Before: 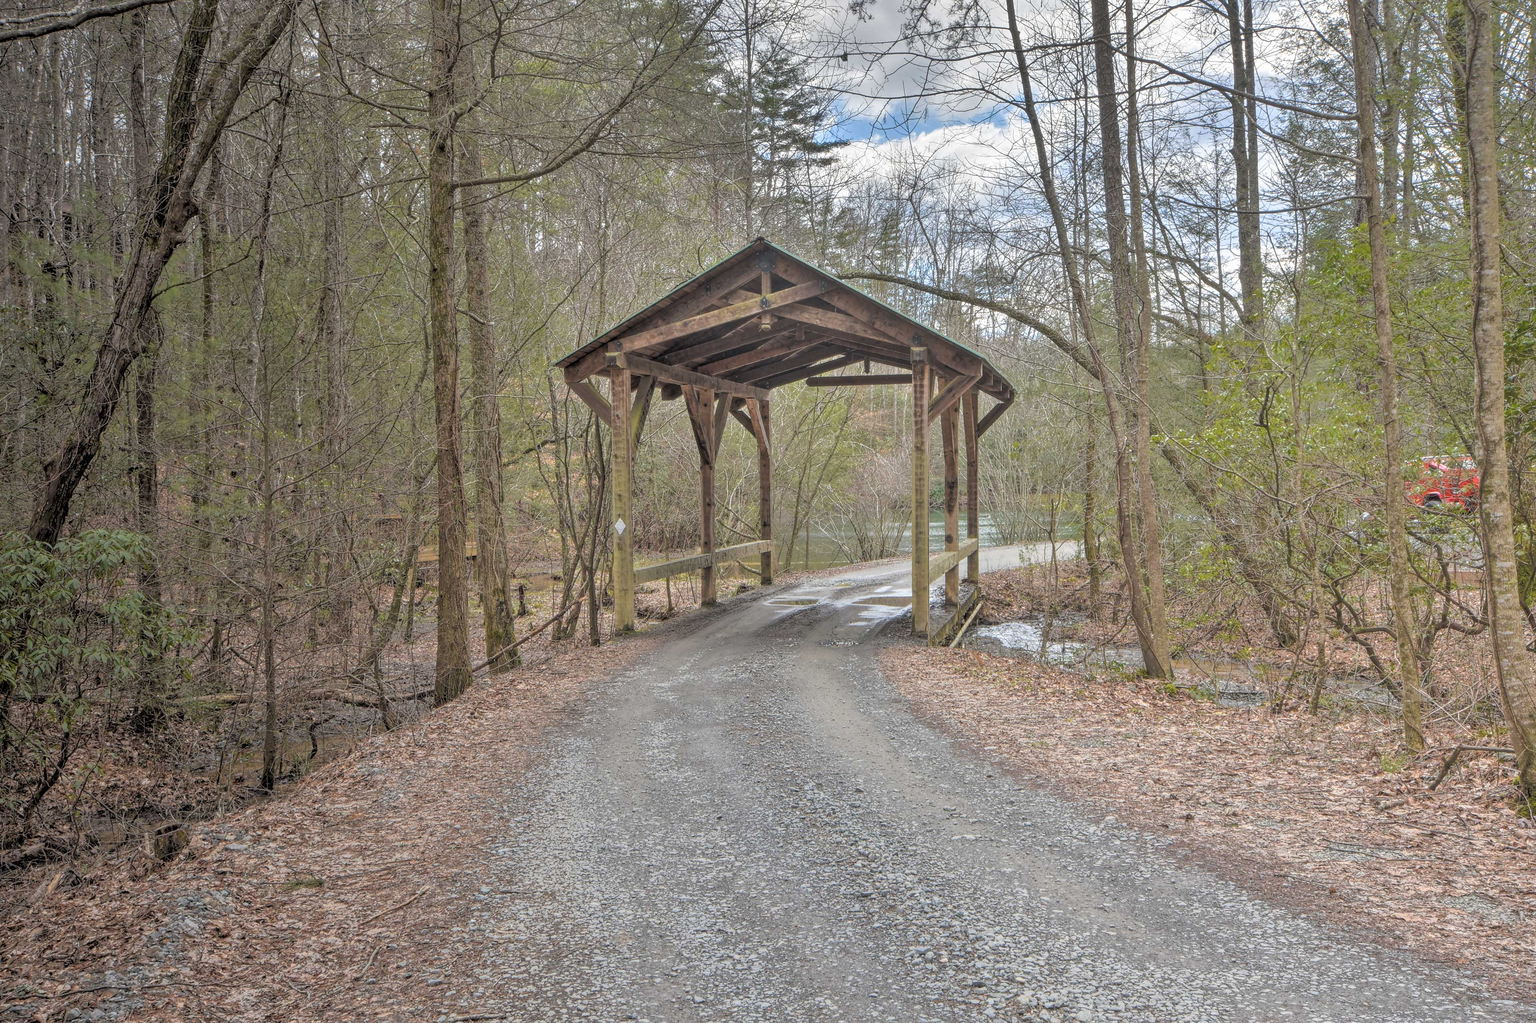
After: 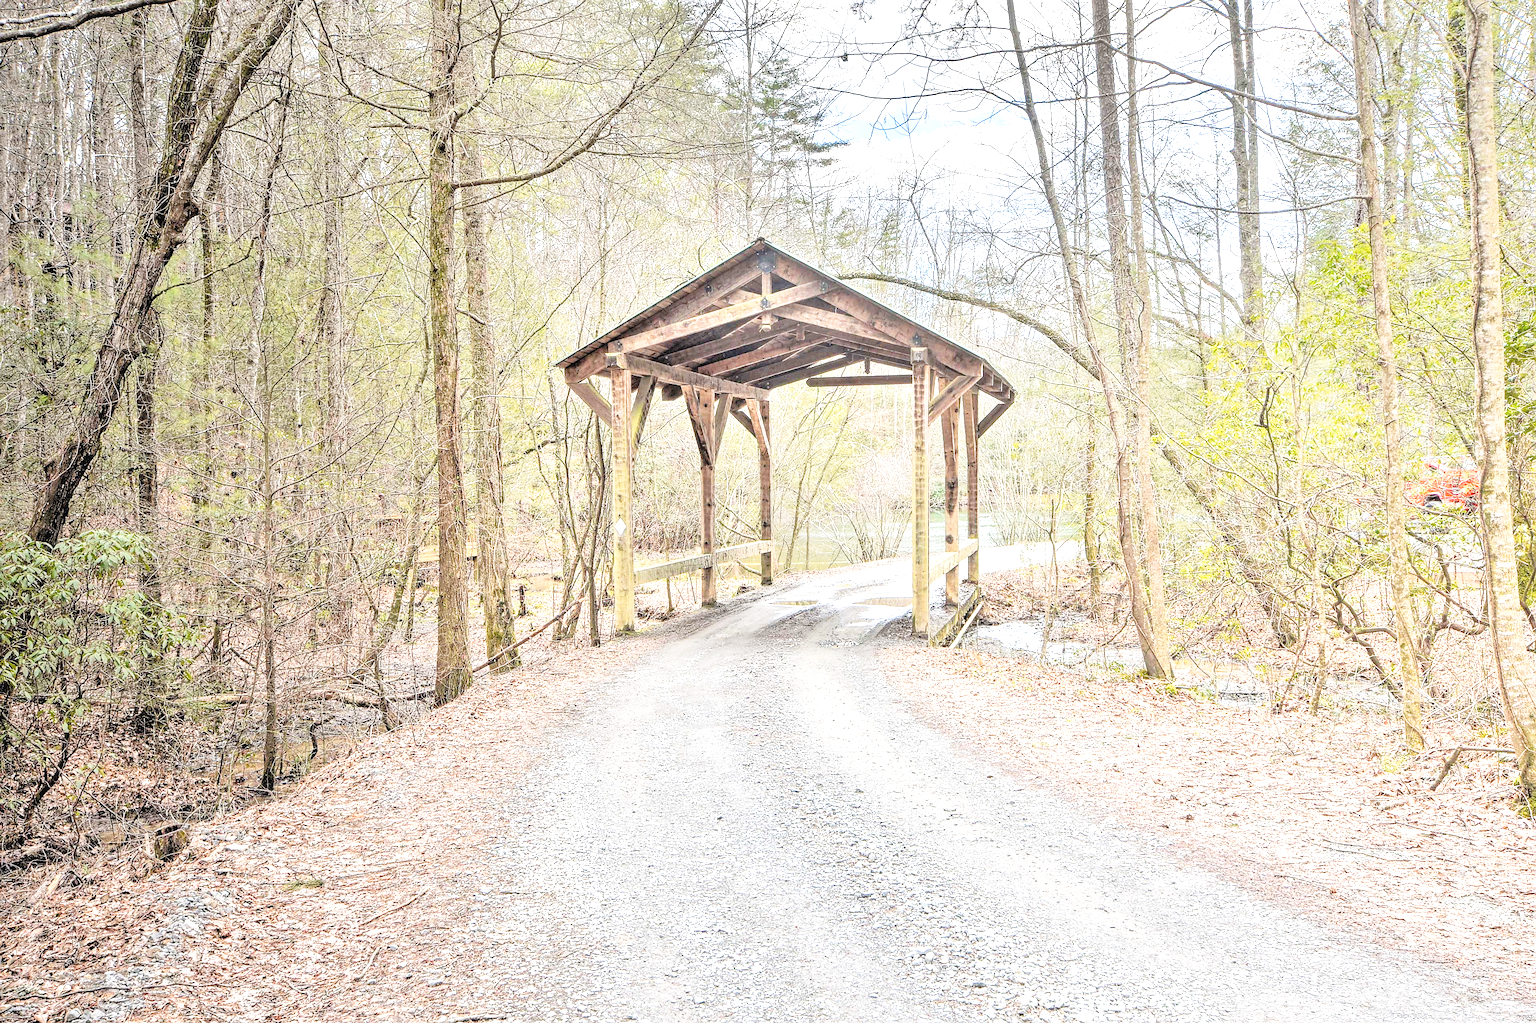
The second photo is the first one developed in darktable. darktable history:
sharpen: on, module defaults
exposure: black level correction 0, exposure 1.587 EV, compensate highlight preservation false
tone curve: curves: ch0 [(0, 0.023) (0.132, 0.075) (0.251, 0.186) (0.441, 0.476) (0.662, 0.757) (0.849, 0.927) (1, 0.99)]; ch1 [(0, 0) (0.447, 0.411) (0.483, 0.469) (0.498, 0.496) (0.518, 0.514) (0.561, 0.59) (0.606, 0.659) (0.657, 0.725) (0.869, 0.916) (1, 1)]; ch2 [(0, 0) (0.307, 0.315) (0.425, 0.438) (0.483, 0.477) (0.503, 0.503) (0.526, 0.553) (0.552, 0.601) (0.615, 0.669) (0.703, 0.797) (0.985, 0.966)], preserve colors none
